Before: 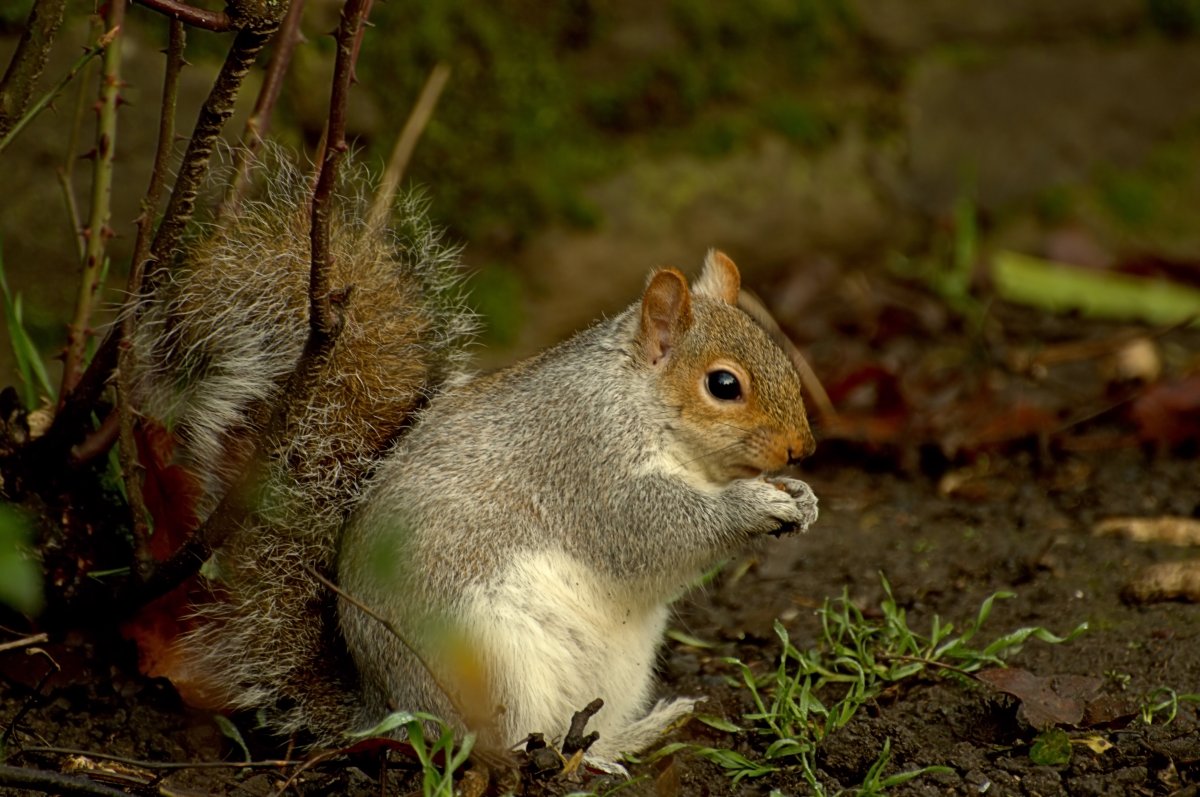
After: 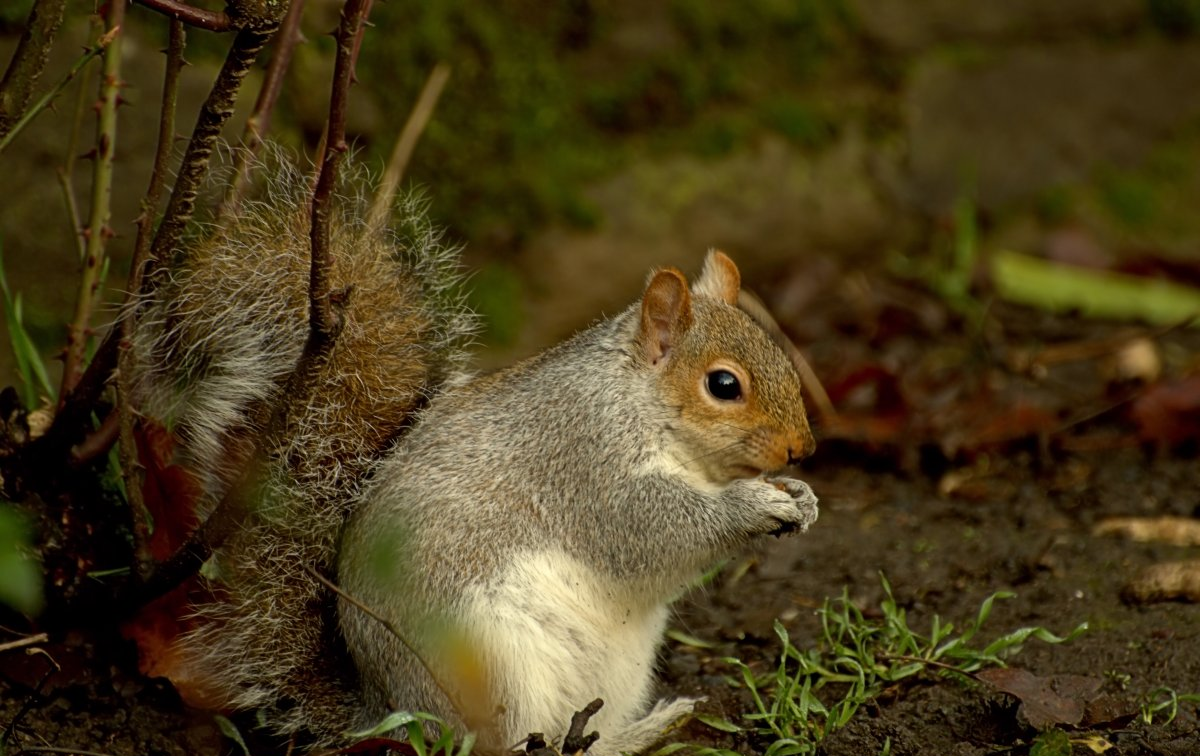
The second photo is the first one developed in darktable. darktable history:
crop and rotate: top 0.004%, bottom 5.107%
